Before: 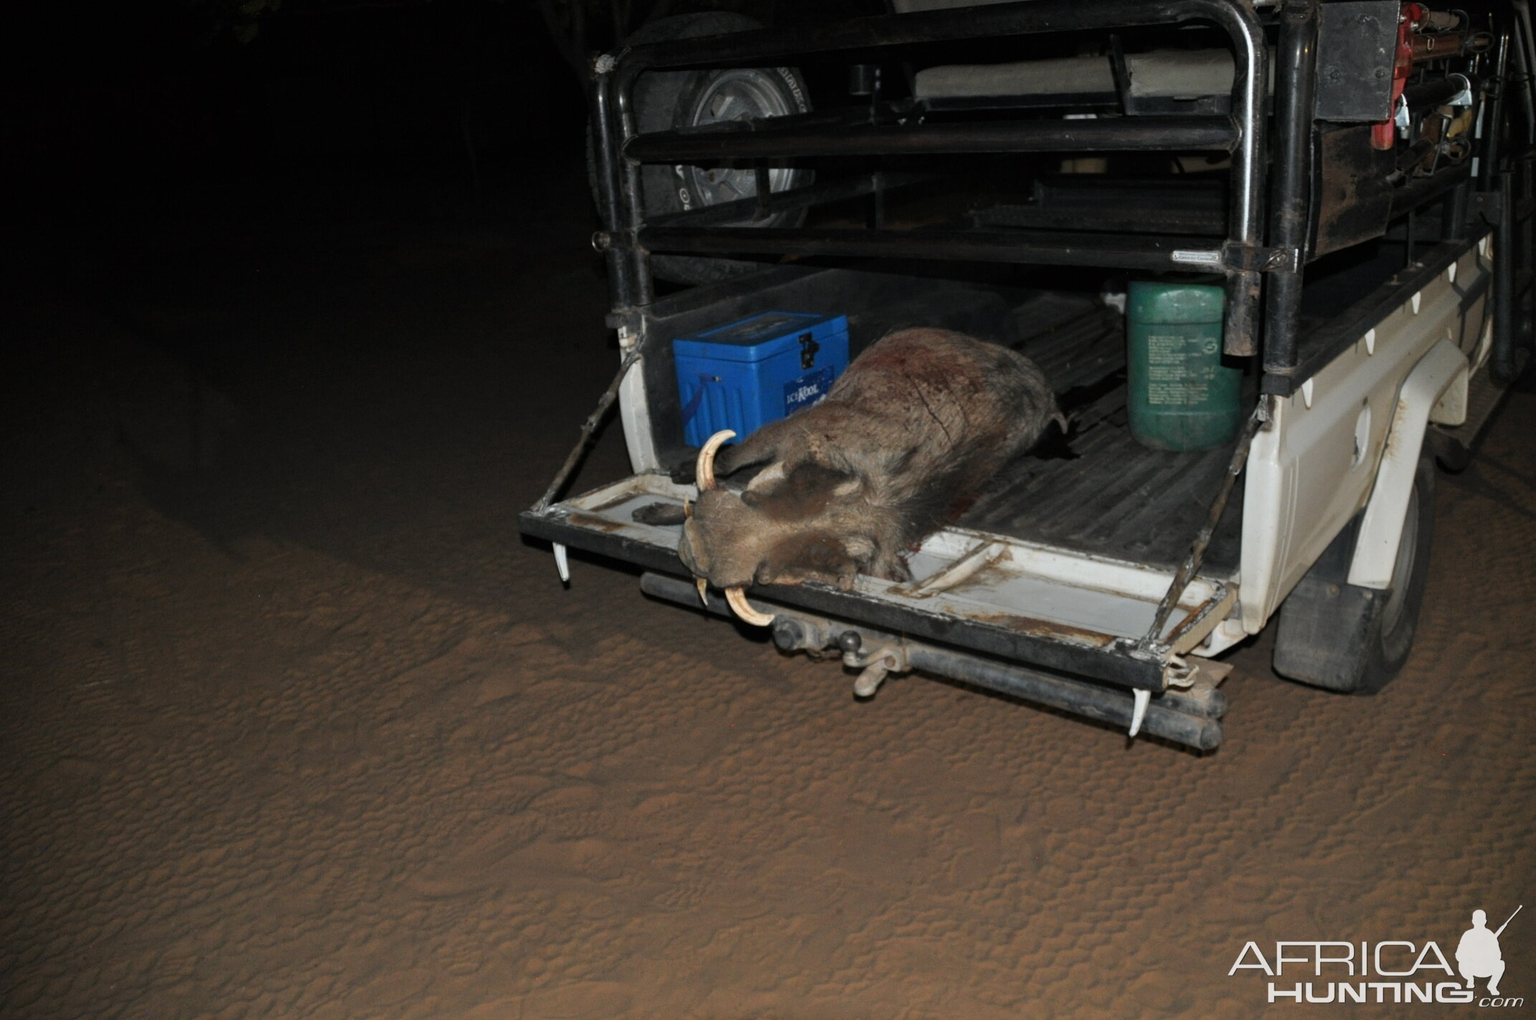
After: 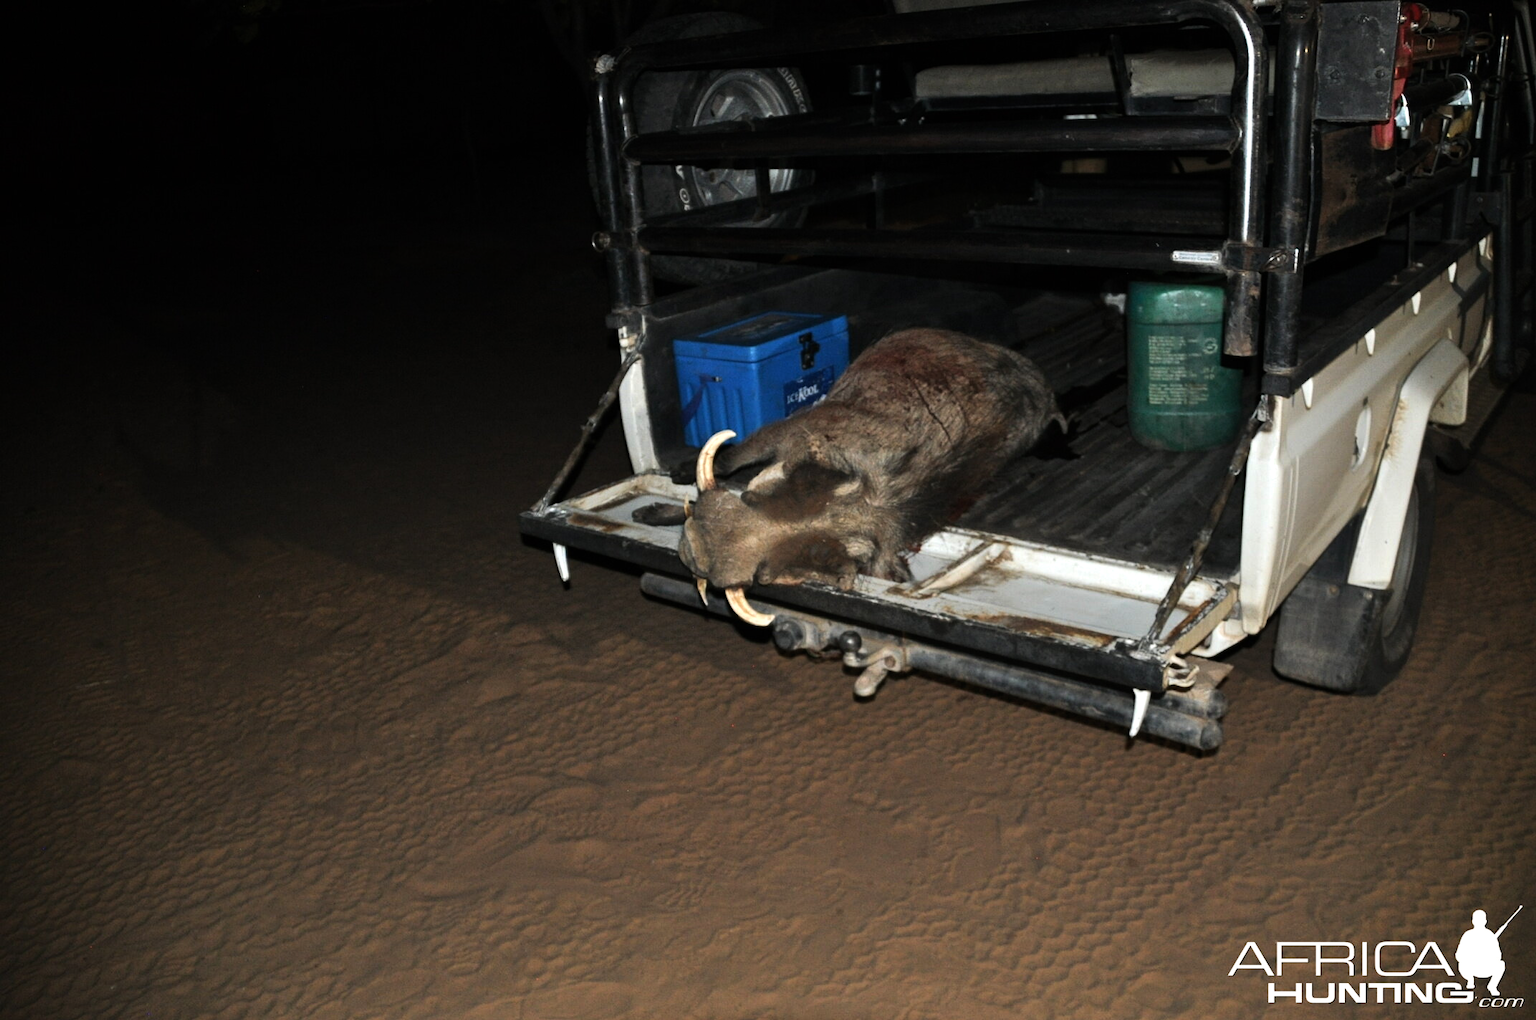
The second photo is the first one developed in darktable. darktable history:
velvia: strength 14.58%
tone equalizer: -8 EV -0.764 EV, -7 EV -0.732 EV, -6 EV -0.639 EV, -5 EV -0.373 EV, -3 EV 0.373 EV, -2 EV 0.6 EV, -1 EV 0.676 EV, +0 EV 0.771 EV, edges refinement/feathering 500, mask exposure compensation -1.57 EV, preserve details no
